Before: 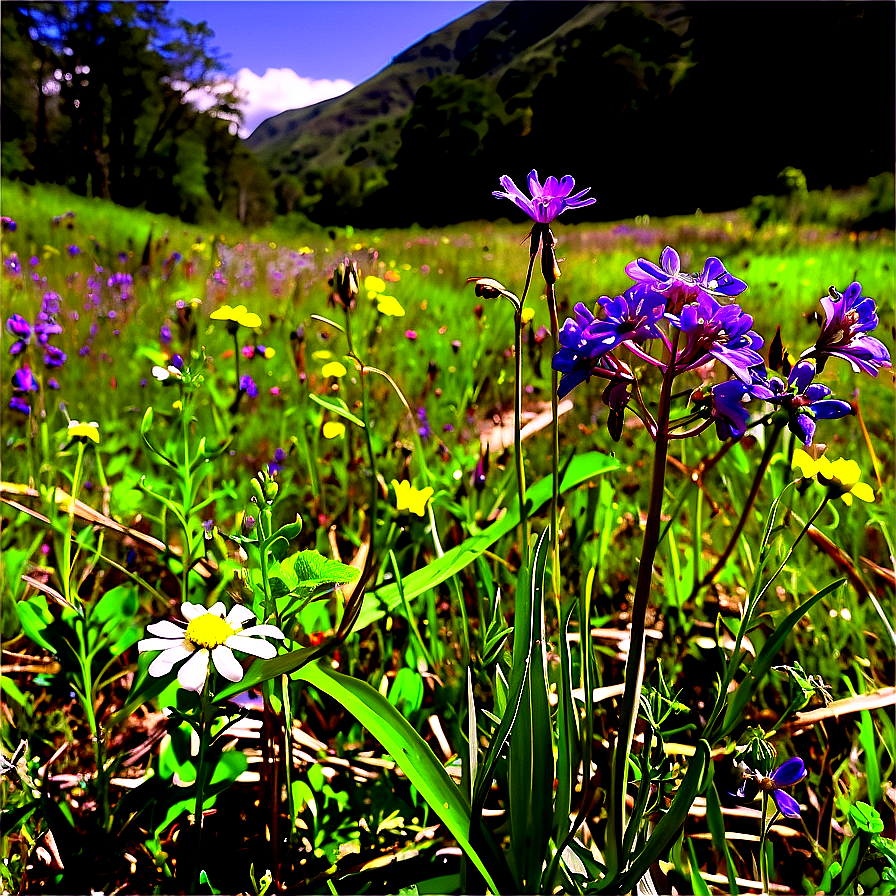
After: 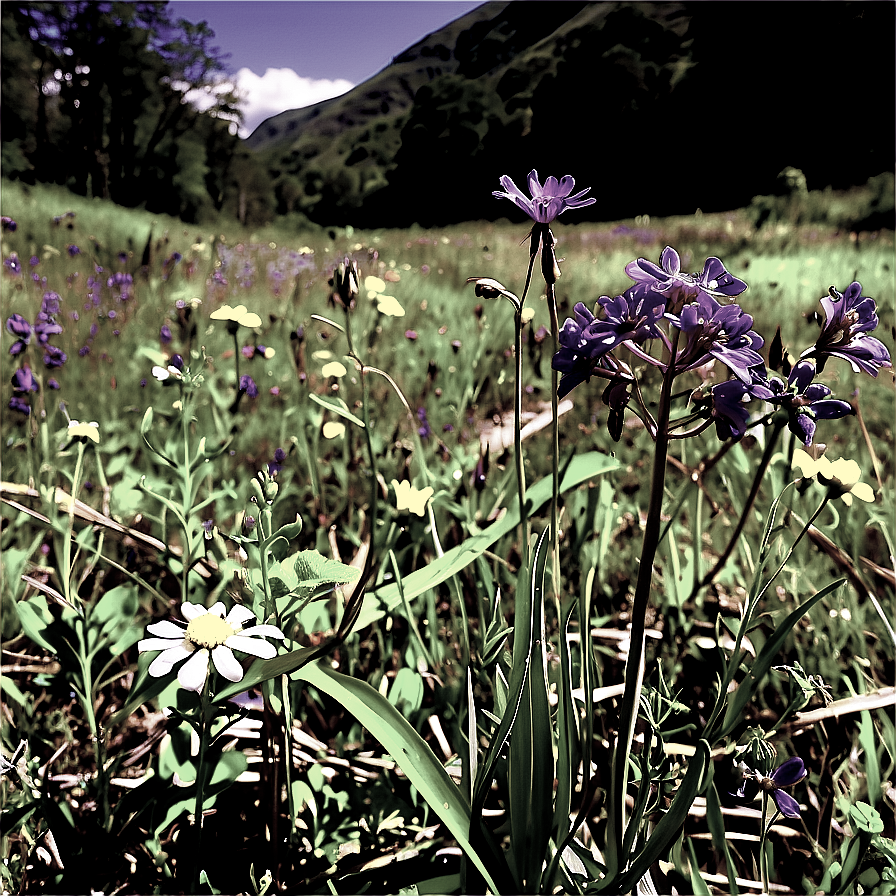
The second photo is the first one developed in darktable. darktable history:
color correction: saturation 0.3
color balance rgb: perceptual saturation grading › global saturation 20%, perceptual saturation grading › highlights -25%, perceptual saturation grading › shadows 50%
